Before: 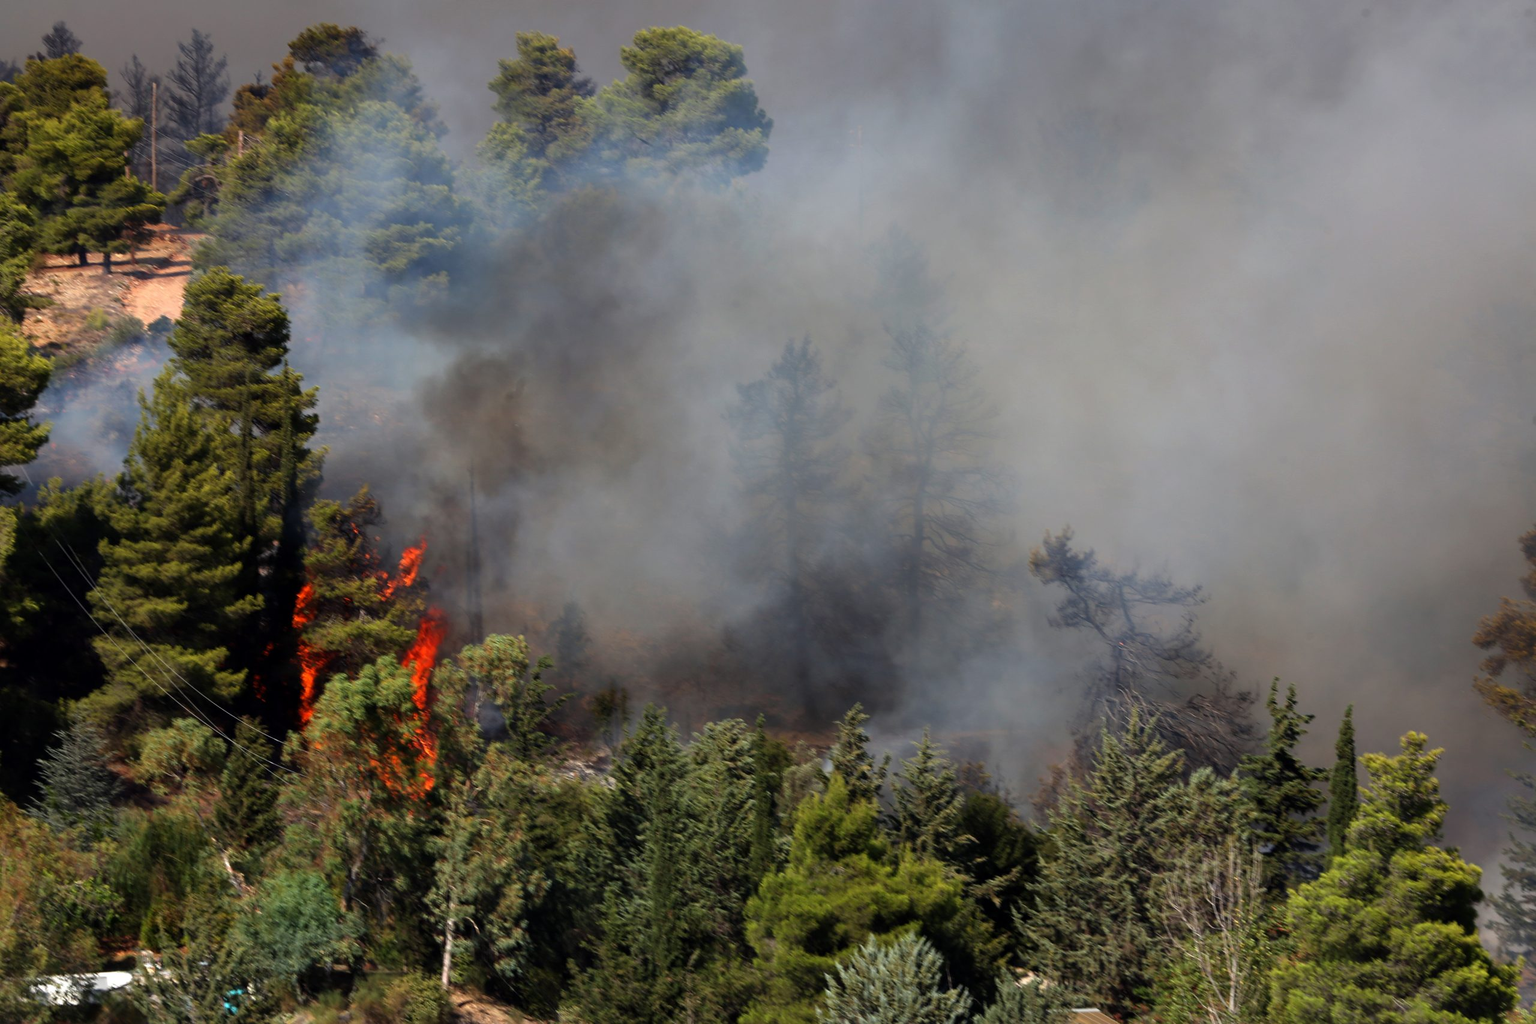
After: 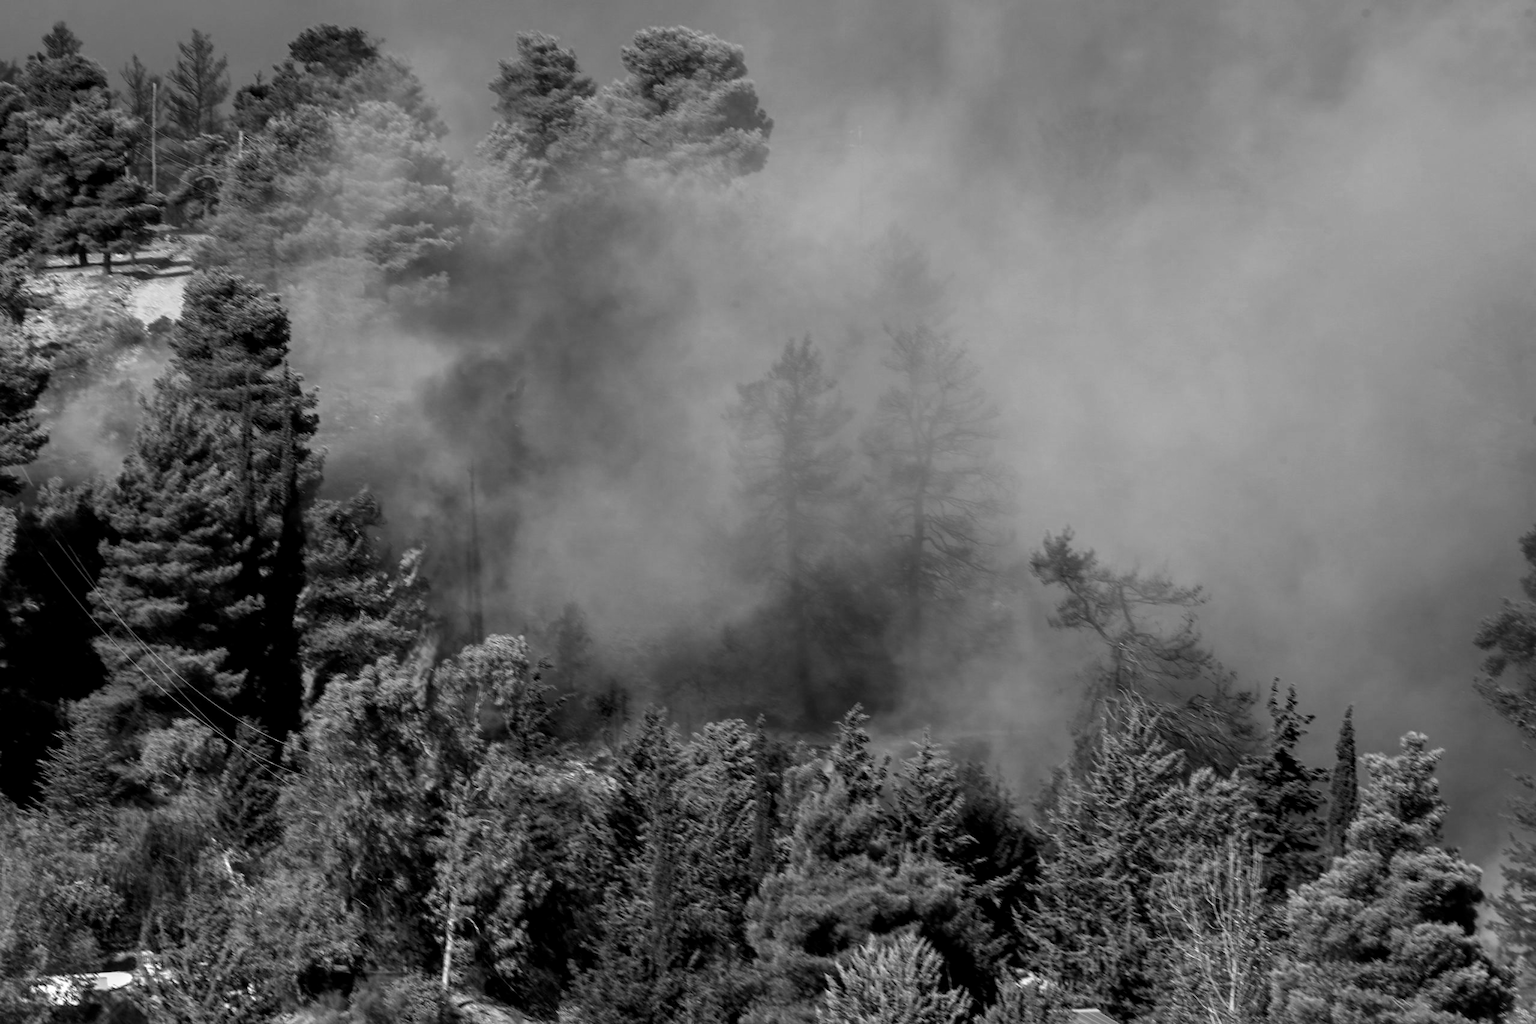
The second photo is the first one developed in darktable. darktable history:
velvia: strength 75%
local contrast: on, module defaults
monochrome: on, module defaults
